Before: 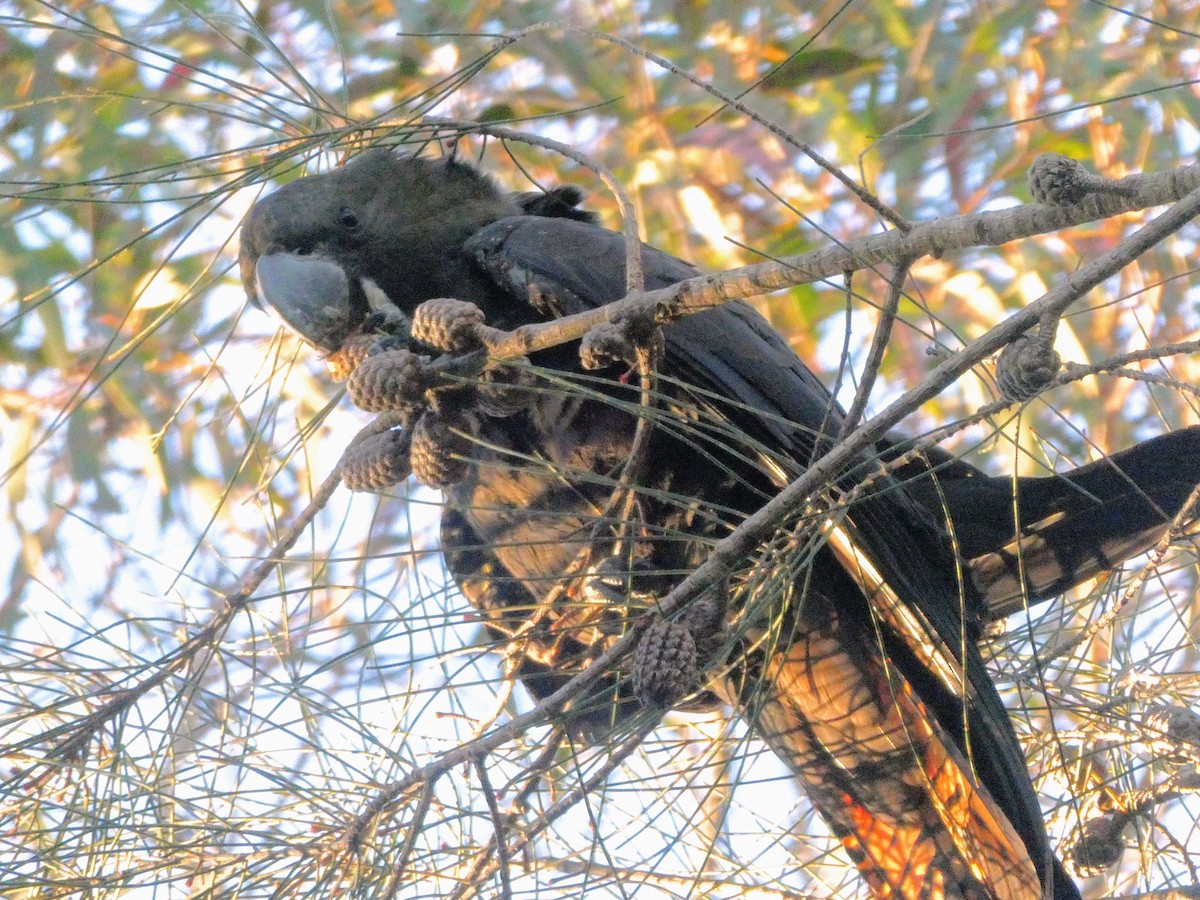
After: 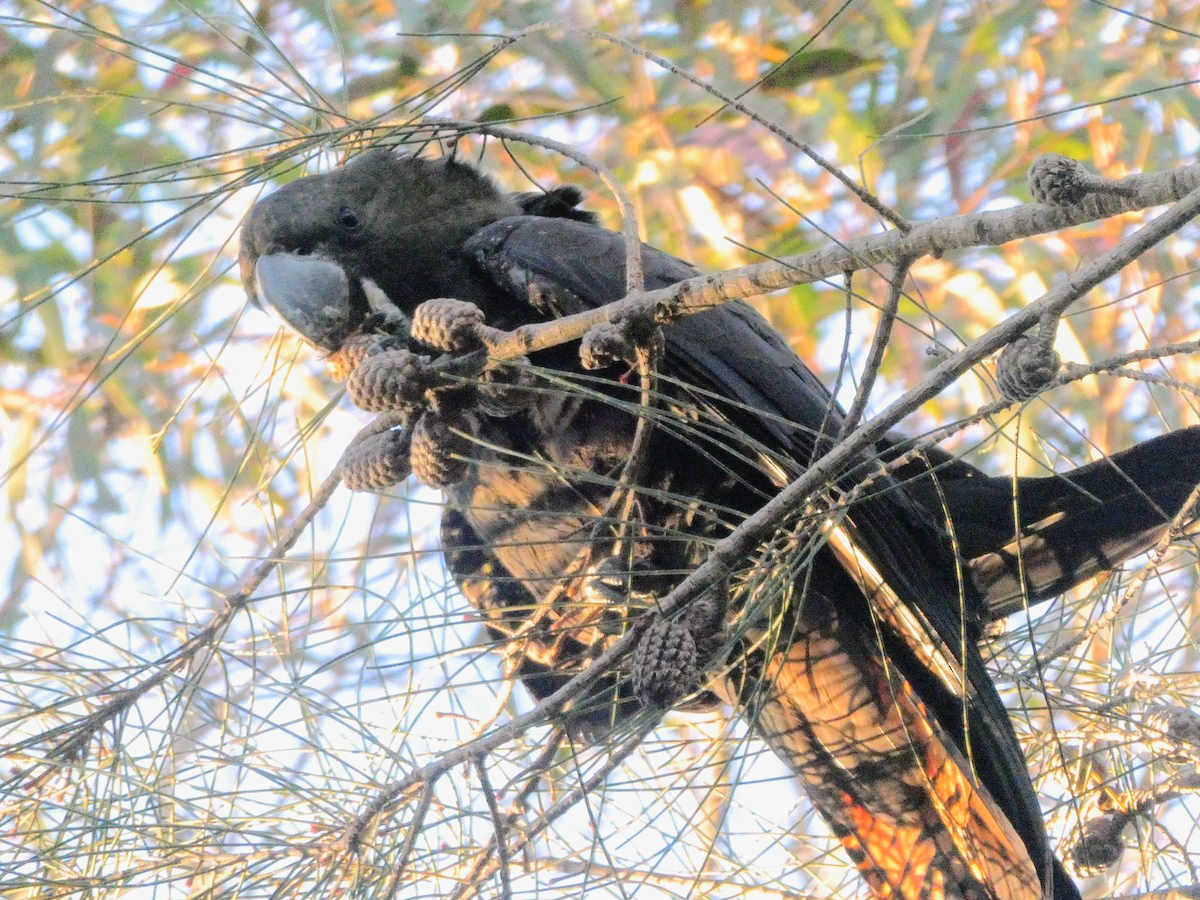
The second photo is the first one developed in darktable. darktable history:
exposure: exposure -0.071 EV, compensate exposure bias true, compensate highlight preservation false
tone curve: curves: ch0 [(0, 0) (0.003, 0.019) (0.011, 0.022) (0.025, 0.029) (0.044, 0.041) (0.069, 0.06) (0.1, 0.09) (0.136, 0.123) (0.177, 0.163) (0.224, 0.206) (0.277, 0.268) (0.335, 0.35) (0.399, 0.436) (0.468, 0.526) (0.543, 0.624) (0.623, 0.713) (0.709, 0.779) (0.801, 0.845) (0.898, 0.912) (1, 1)], color space Lab, independent channels, preserve colors none
